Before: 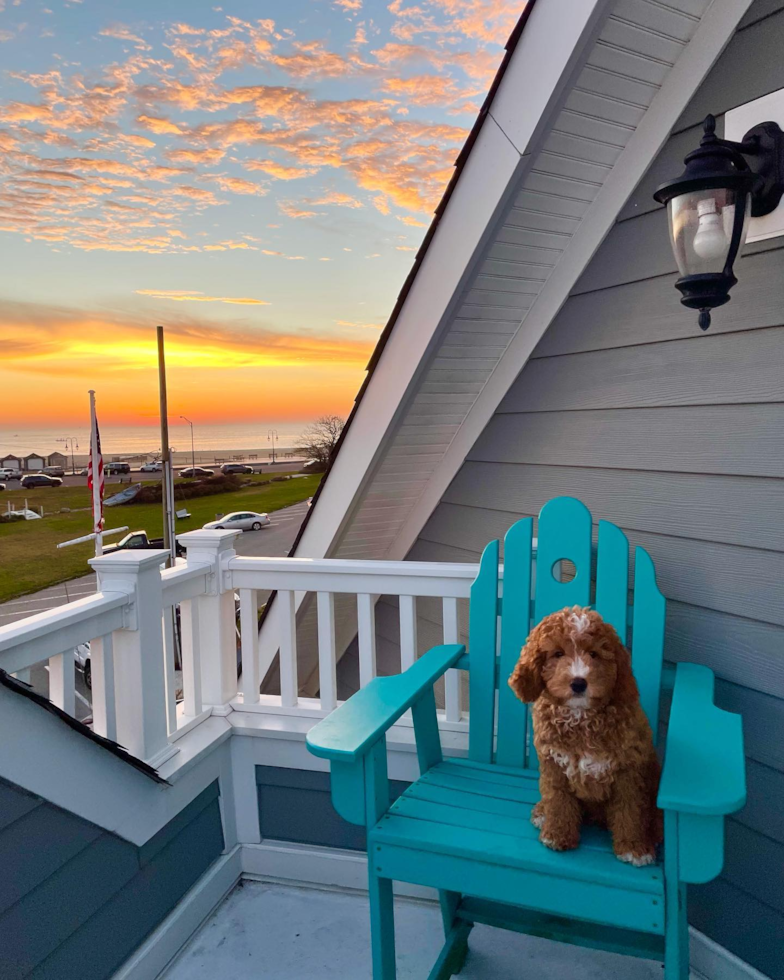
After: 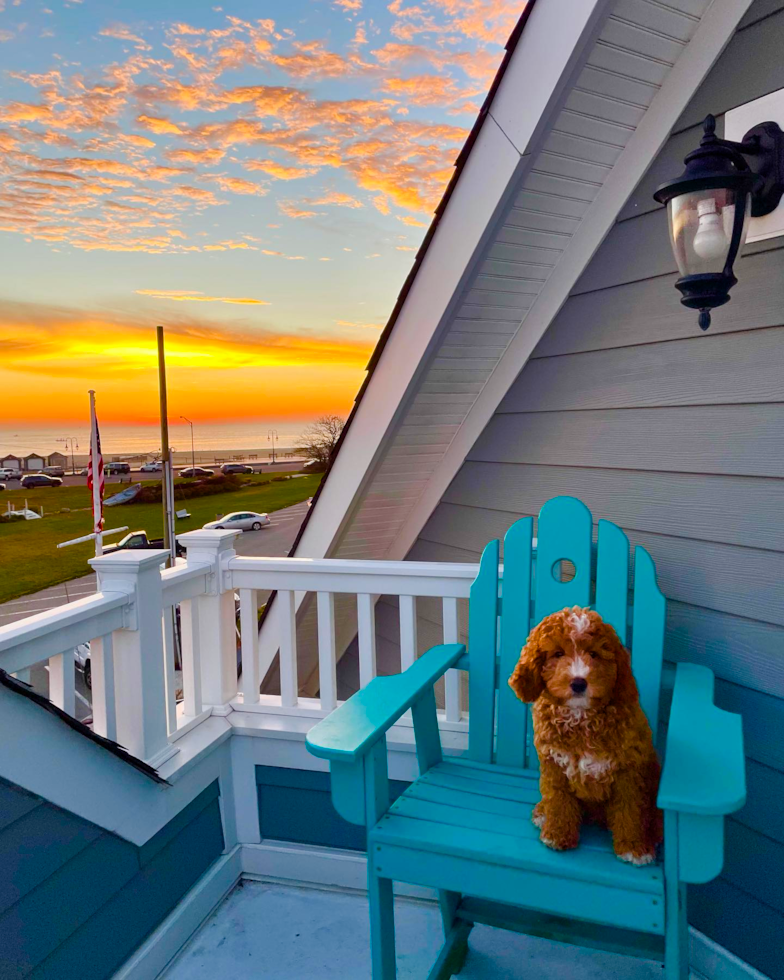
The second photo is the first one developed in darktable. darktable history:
color balance rgb: white fulcrum 0.067 EV, perceptual saturation grading › global saturation 39.799%, perceptual saturation grading › highlights -25.516%, perceptual saturation grading › mid-tones 34.346%, perceptual saturation grading › shadows 35.807%, global vibrance 20%
